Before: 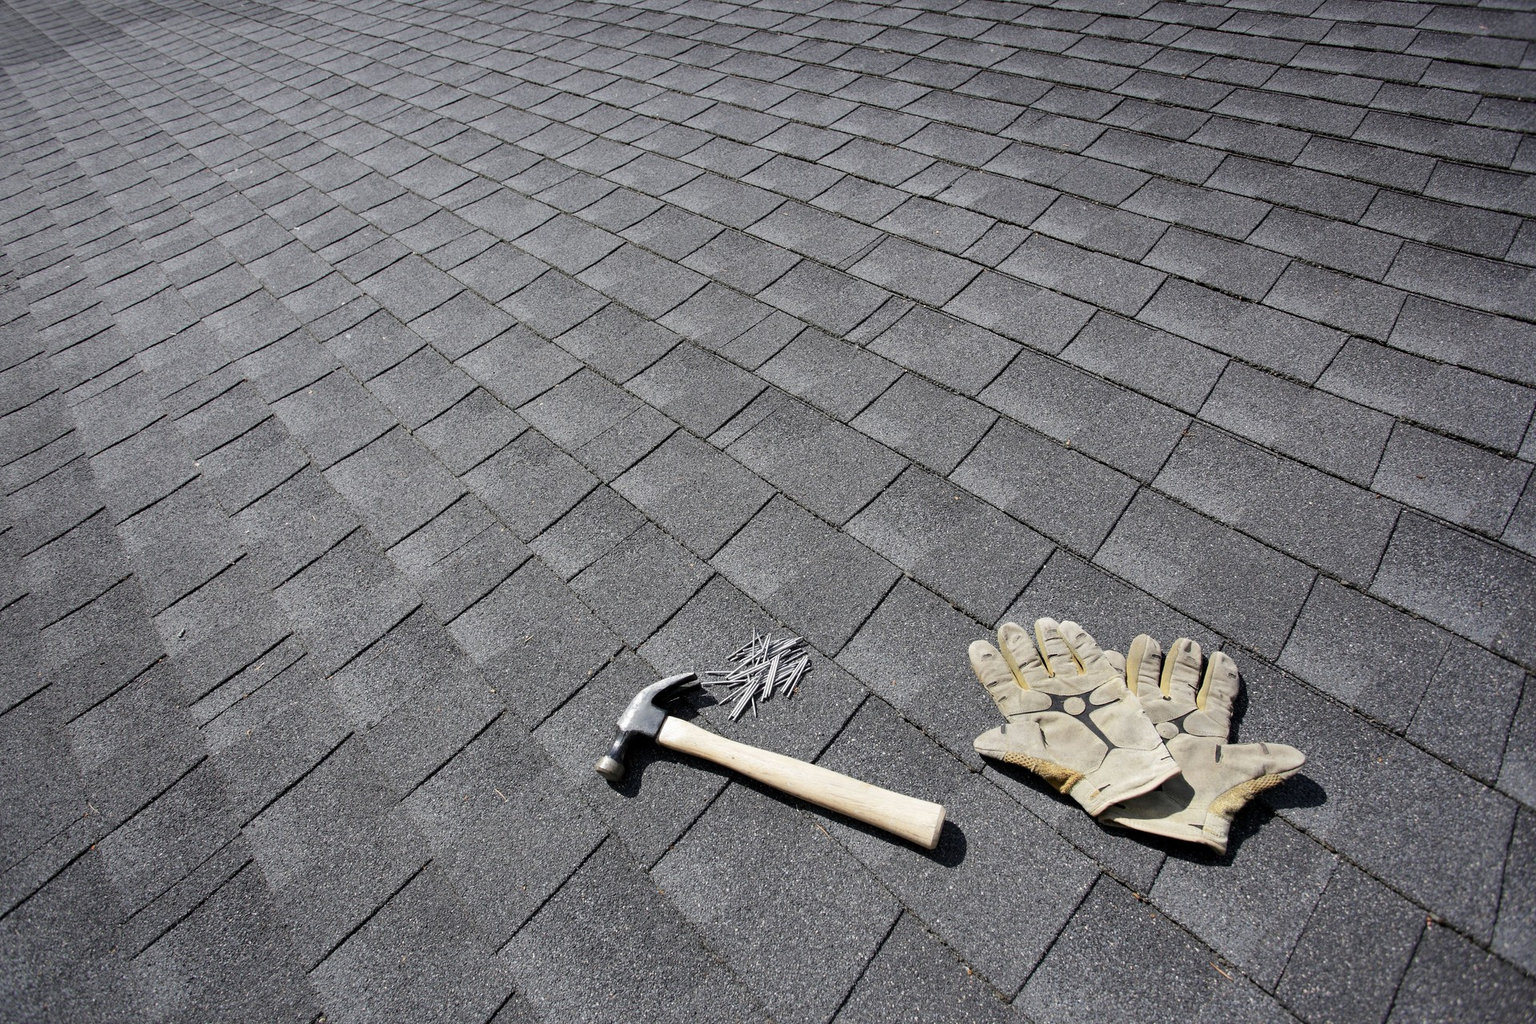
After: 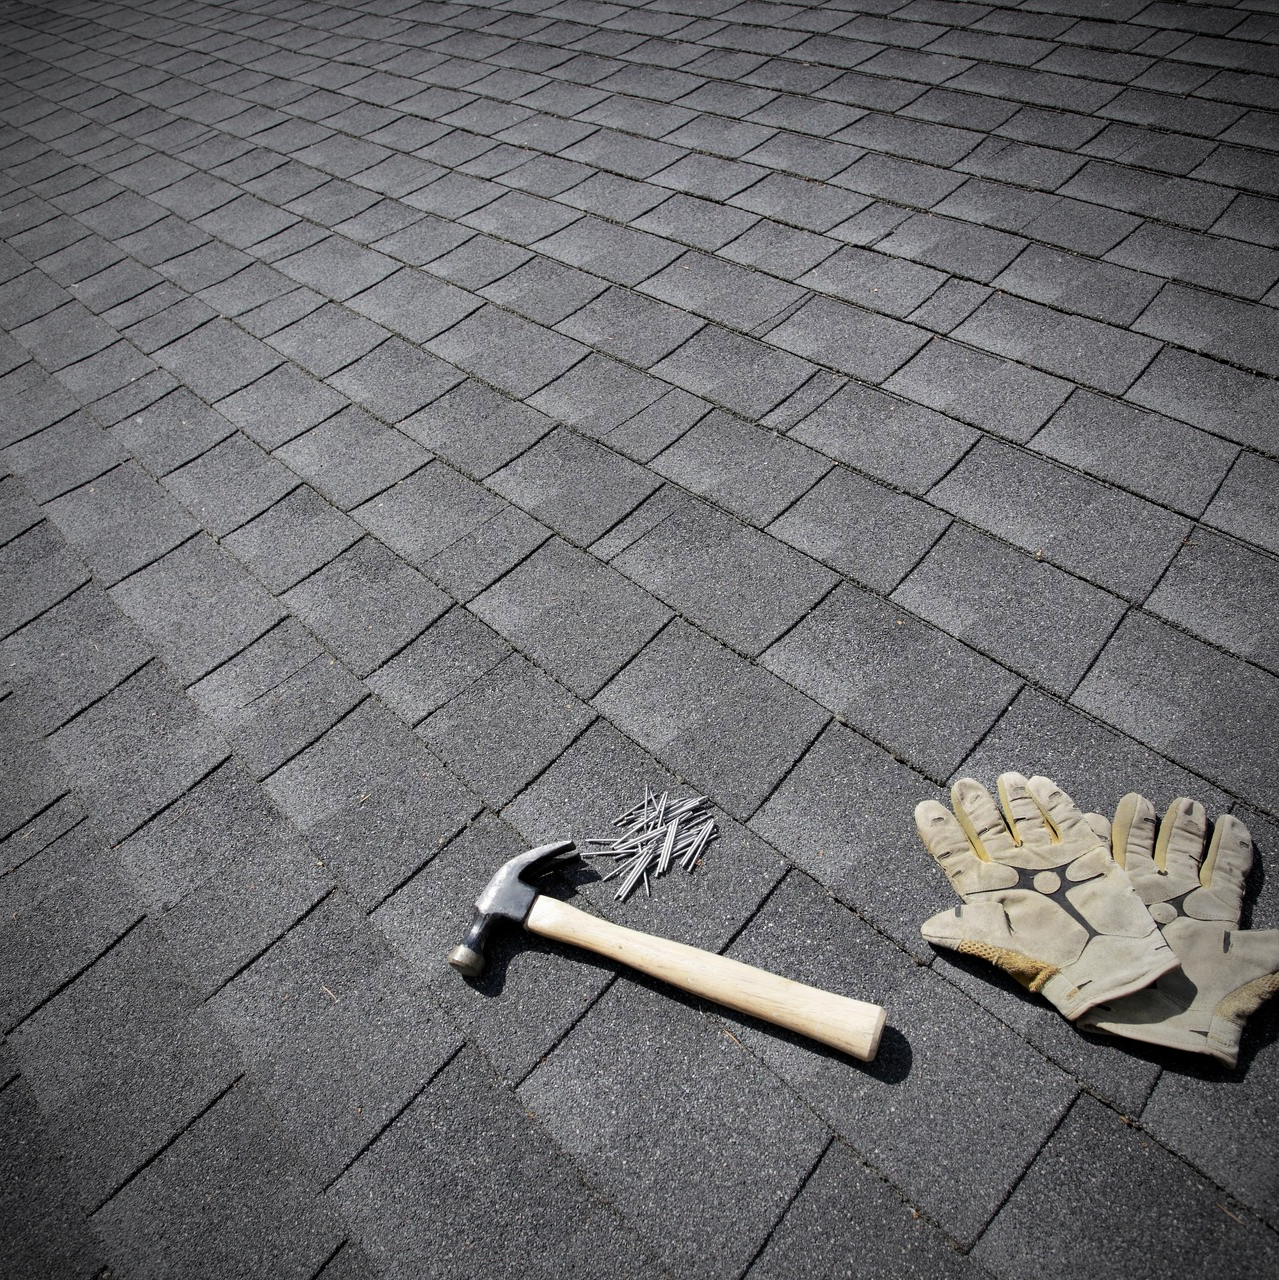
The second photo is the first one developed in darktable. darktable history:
crop: left 15.419%, right 17.914%
vignetting: fall-off start 67.5%, fall-off radius 67.23%, brightness -0.813, automatic ratio true
color balance rgb: perceptual saturation grading › global saturation 10%, global vibrance 10%
white balance: emerald 1
